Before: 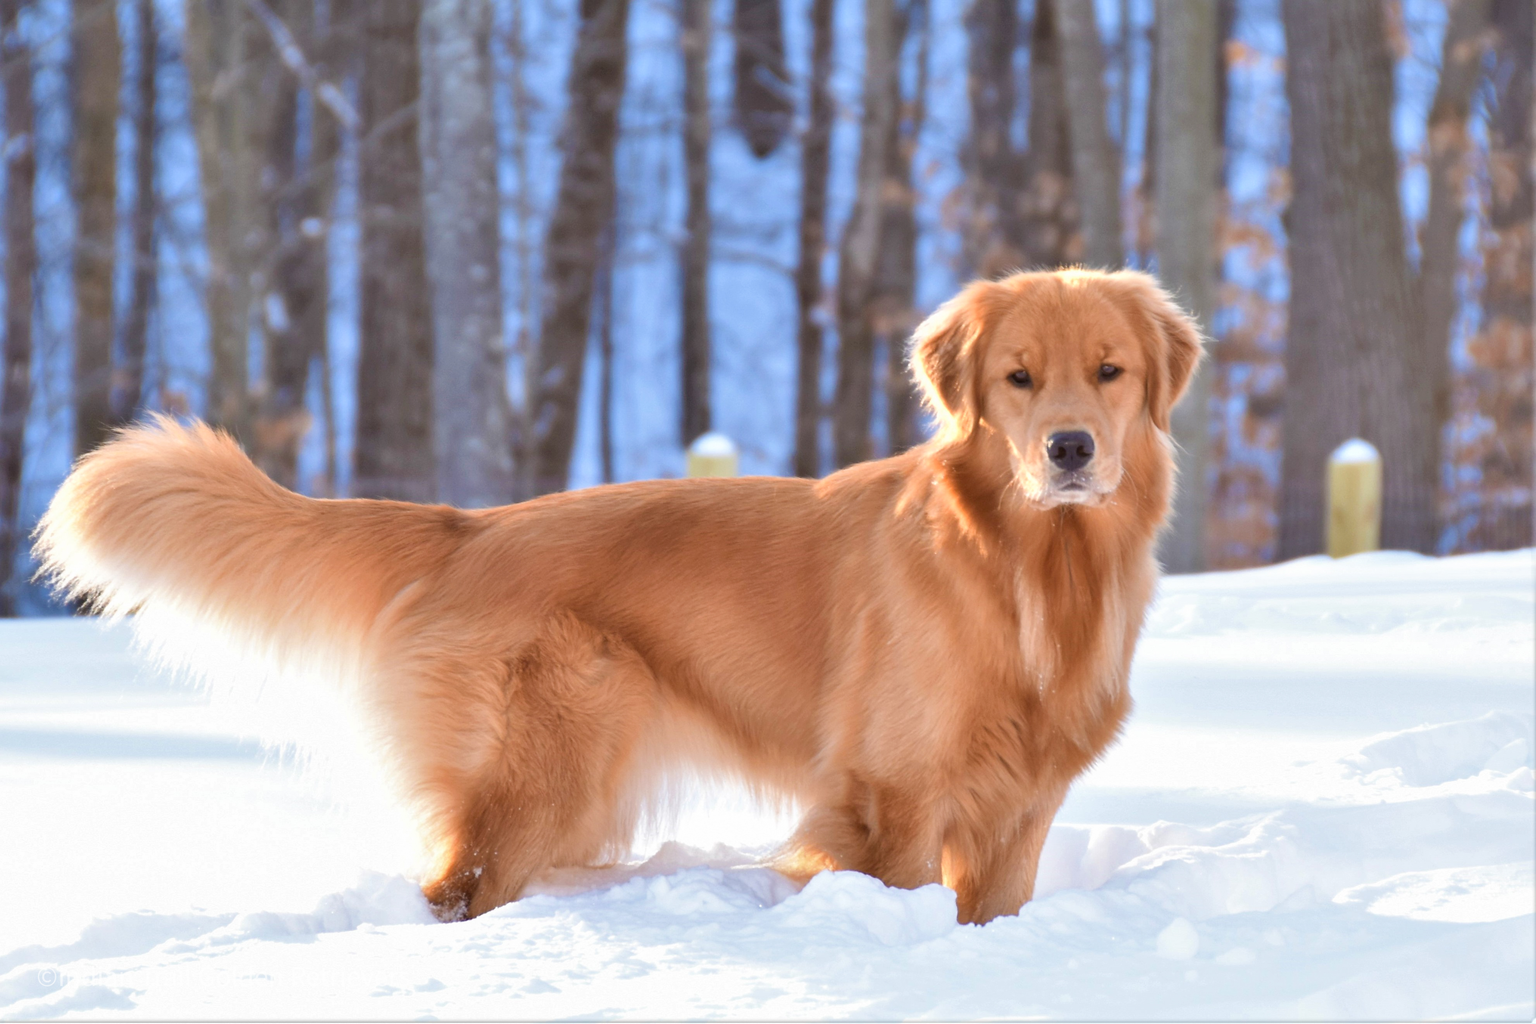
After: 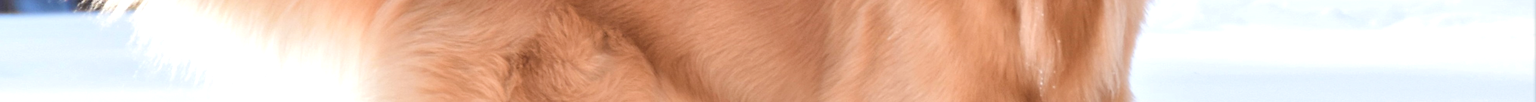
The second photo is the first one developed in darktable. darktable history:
color zones: curves: ch0 [(0, 0.5) (0.143, 0.52) (0.286, 0.5) (0.429, 0.5) (0.571, 0.5) (0.714, 0.5) (0.857, 0.5) (1, 0.5)]; ch1 [(0, 0.489) (0.155, 0.45) (0.286, 0.466) (0.429, 0.5) (0.571, 0.5) (0.714, 0.5) (0.857, 0.5) (1, 0.489)]
rgb levels: levels [[0.013, 0.434, 0.89], [0, 0.5, 1], [0, 0.5, 1]]
crop and rotate: top 59.084%, bottom 30.916%
